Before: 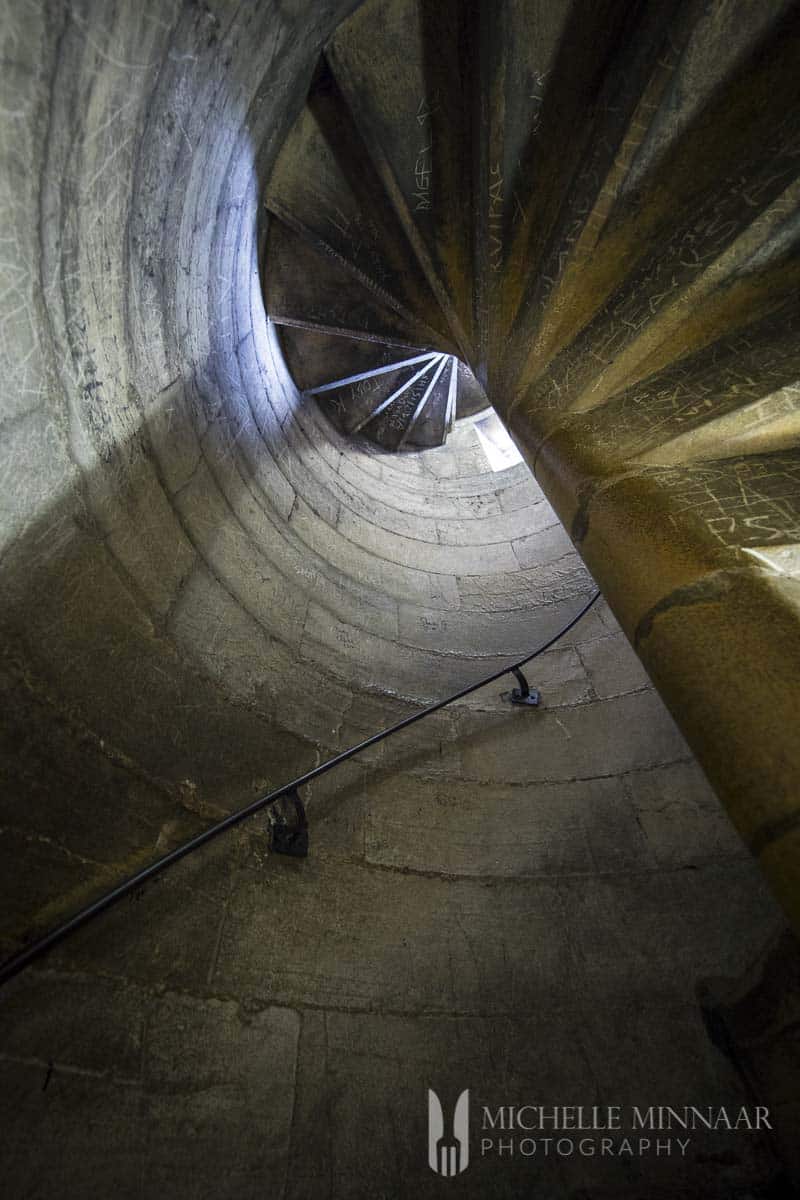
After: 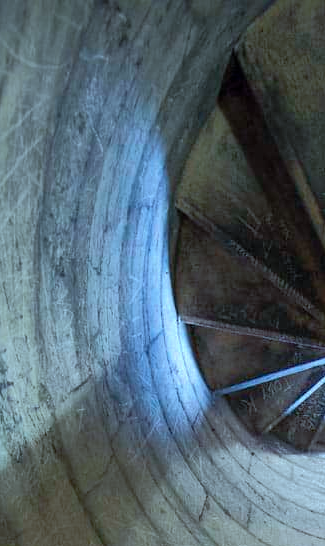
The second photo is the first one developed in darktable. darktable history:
crop and rotate: left 11.24%, top 0.062%, right 48.108%, bottom 54.359%
color correction: highlights a* -10.42, highlights b* -18.8
shadows and highlights: on, module defaults
